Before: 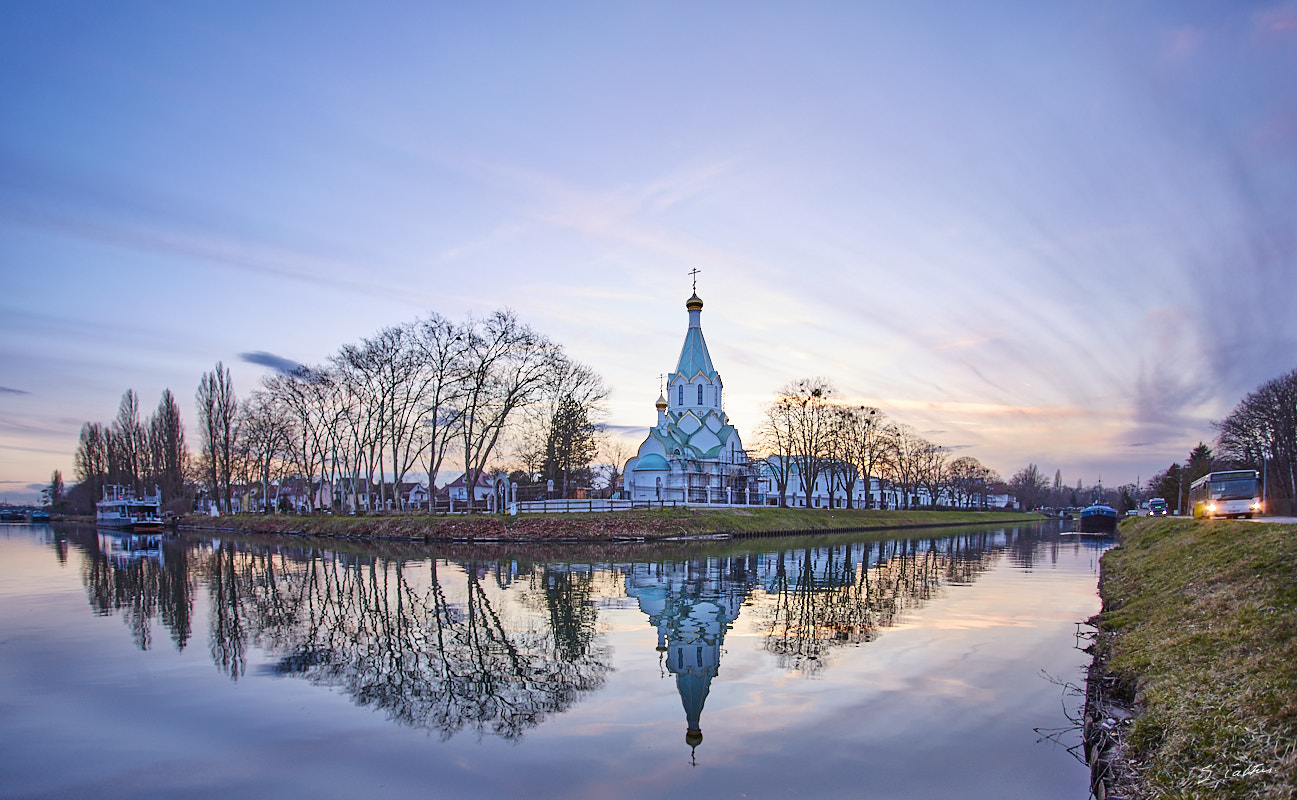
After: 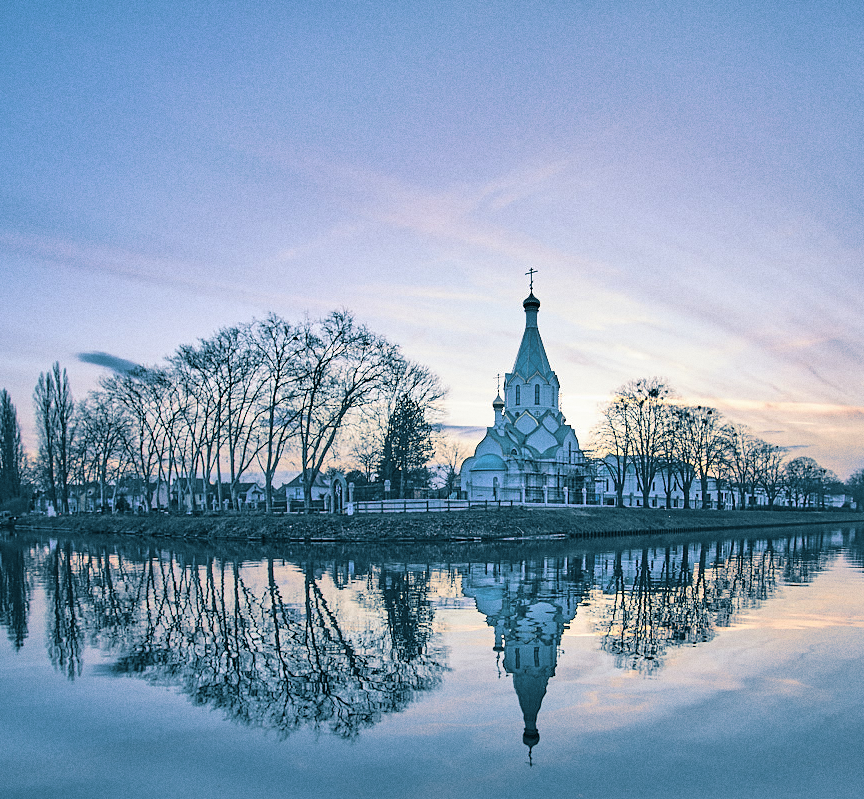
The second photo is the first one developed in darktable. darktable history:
grain: on, module defaults
shadows and highlights: soften with gaussian
split-toning: shadows › hue 212.4°, balance -70
crop and rotate: left 12.648%, right 20.685%
